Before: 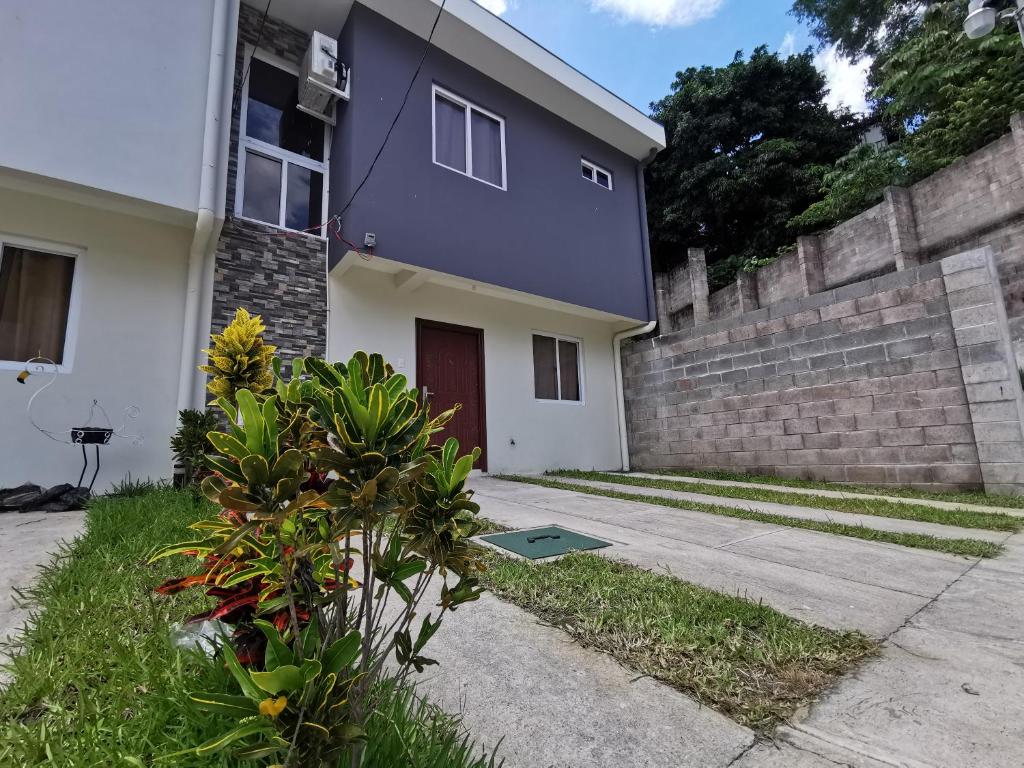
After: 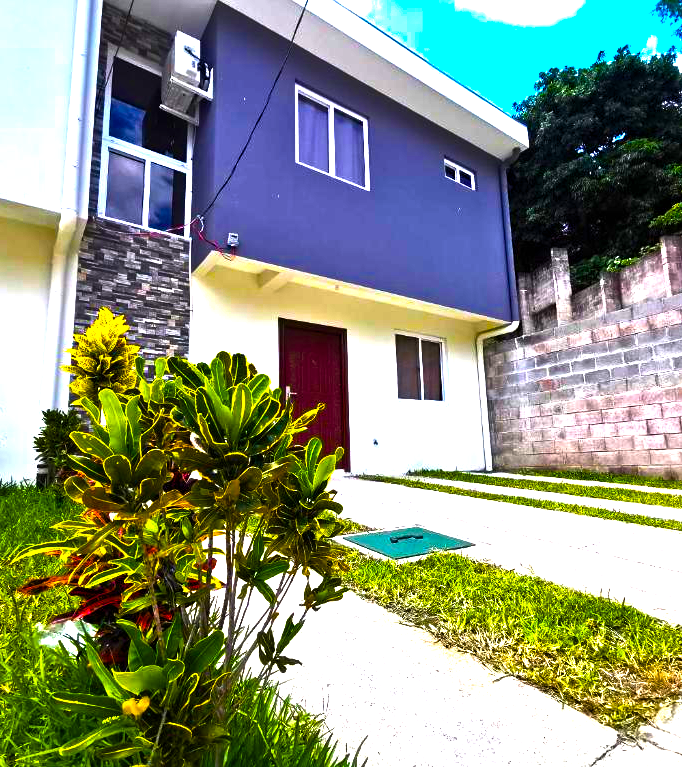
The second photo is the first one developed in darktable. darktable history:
crop and rotate: left 13.409%, right 19.924%
color balance rgb: linear chroma grading › global chroma 20%, perceptual saturation grading › global saturation 65%, perceptual saturation grading › highlights 60%, perceptual saturation grading › mid-tones 50%, perceptual saturation grading › shadows 50%, perceptual brilliance grading › global brilliance 30%, perceptual brilliance grading › highlights 50%, perceptual brilliance grading › mid-tones 50%, perceptual brilliance grading › shadows -22%, global vibrance 20%
